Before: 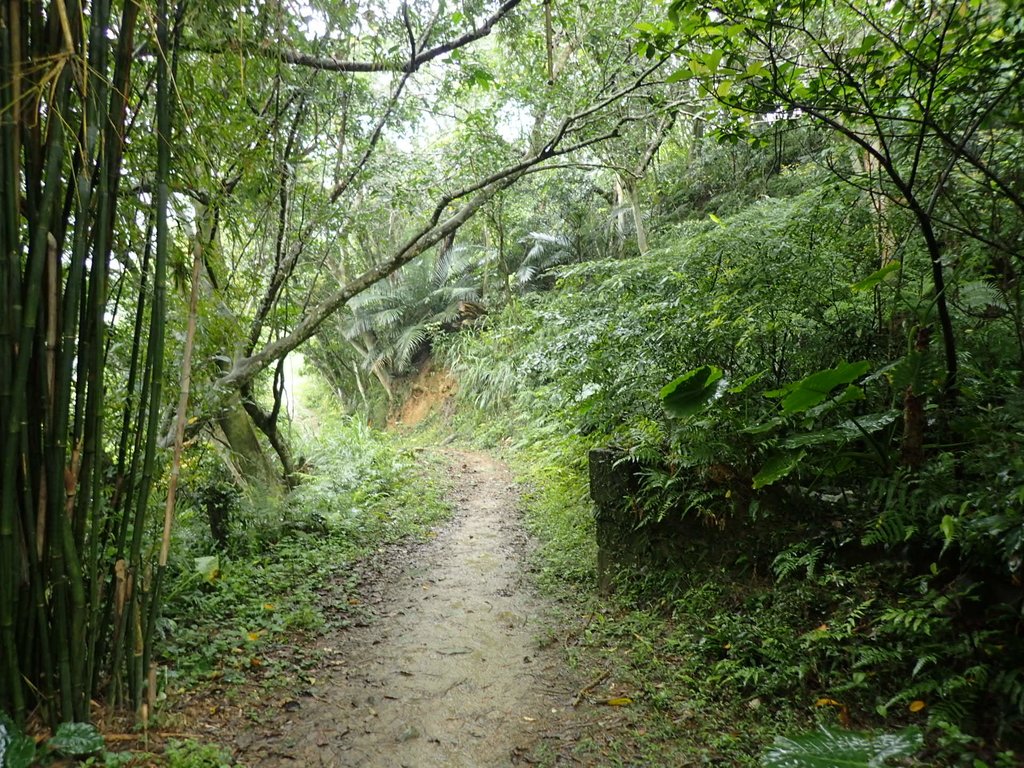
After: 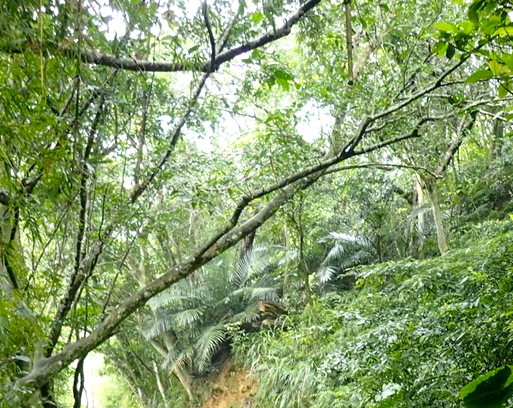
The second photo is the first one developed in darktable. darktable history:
color balance rgb: shadows lift › chroma 2.91%, shadows lift › hue 241.59°, highlights gain › luminance 14.611%, global offset › luminance -0.4%, linear chroma grading › global chroma 7.762%, perceptual saturation grading › global saturation 0.447%, global vibrance 14.19%
crop: left 19.571%, right 30.25%, bottom 46.784%
